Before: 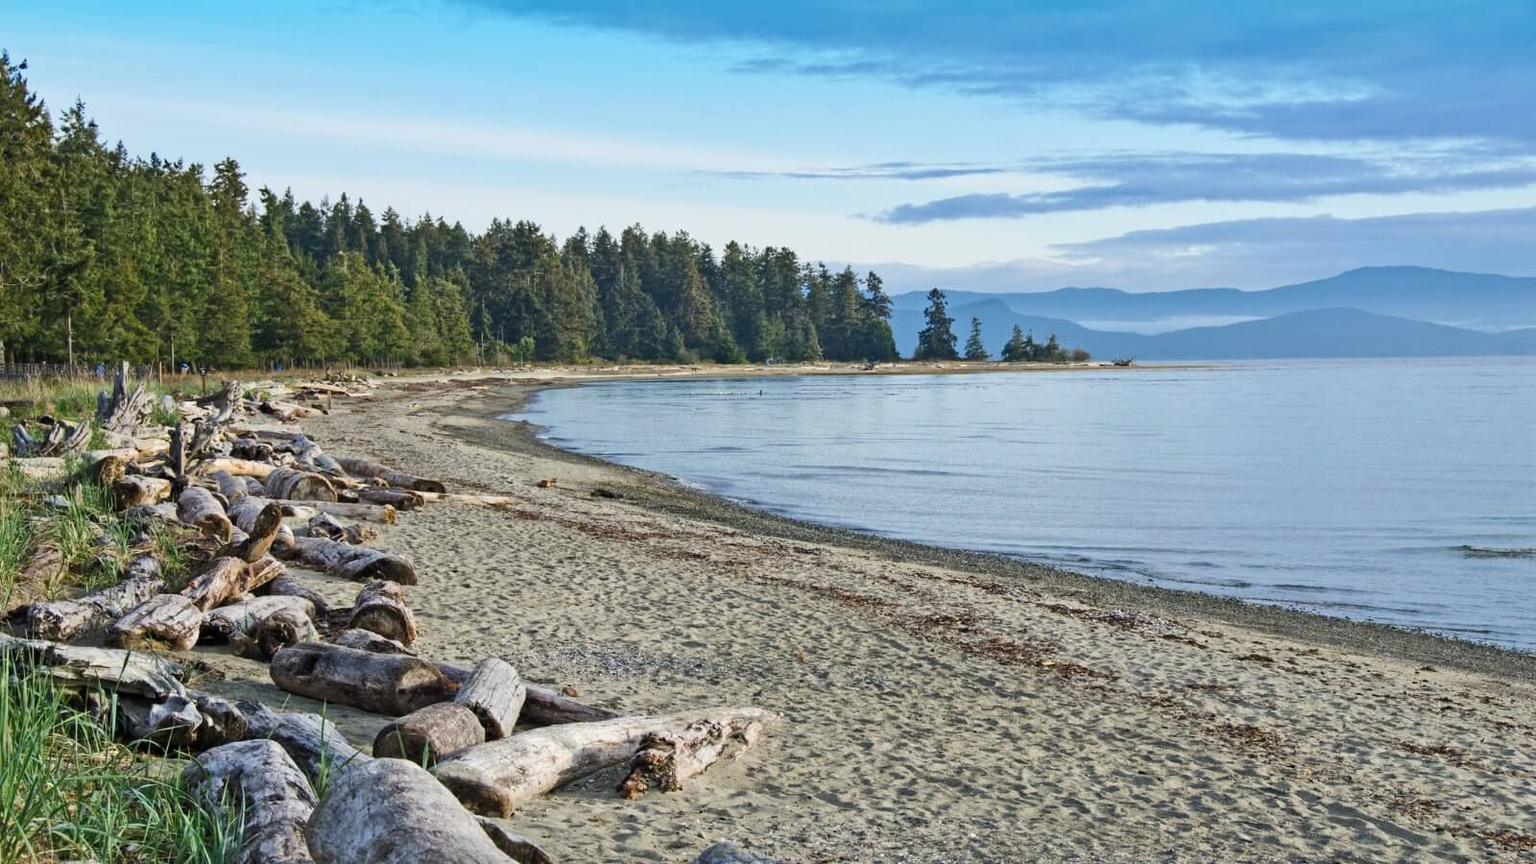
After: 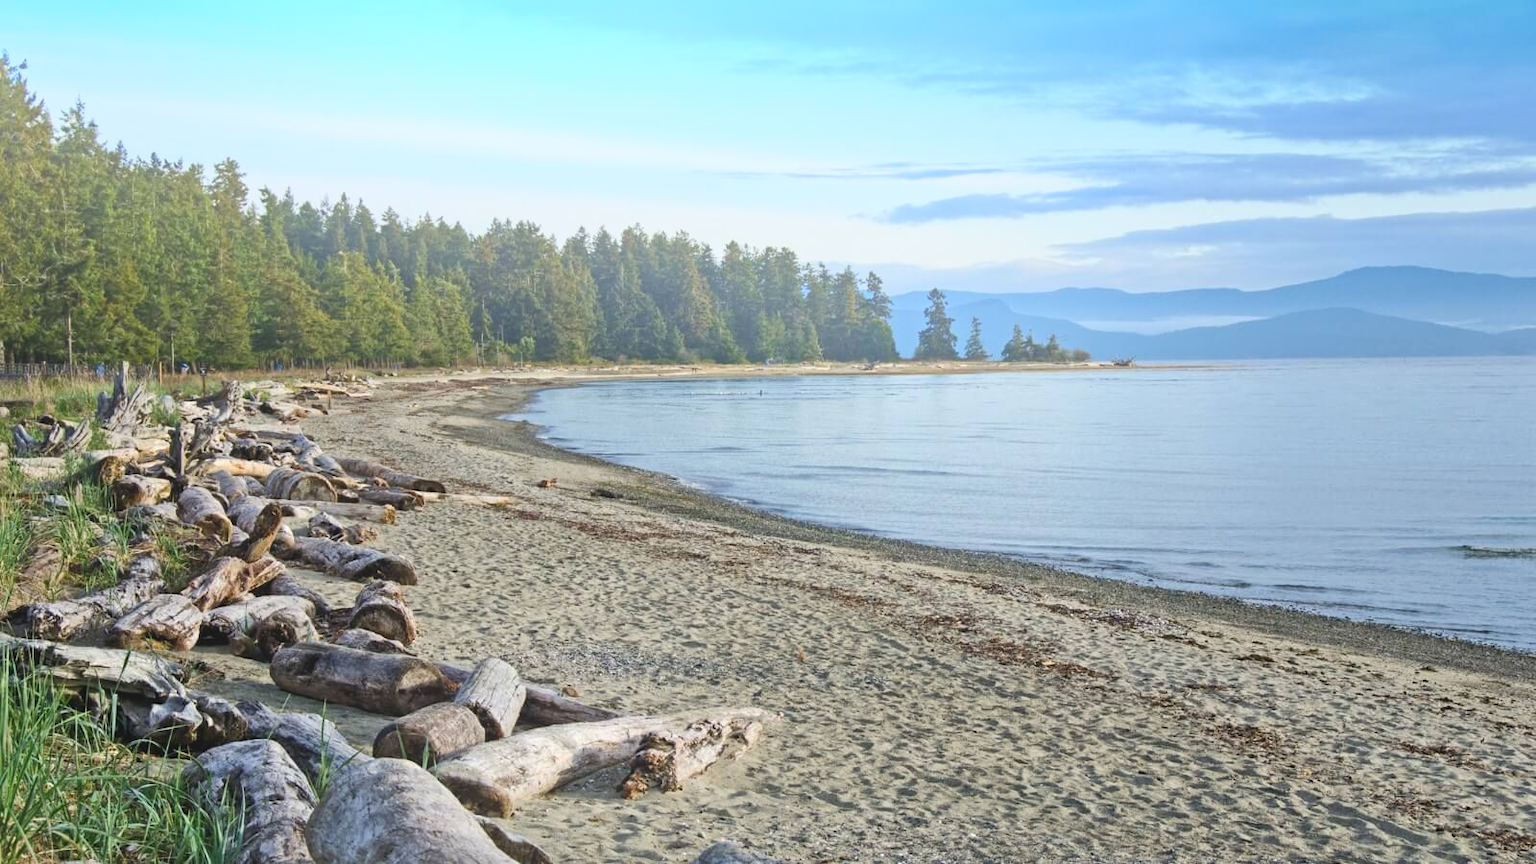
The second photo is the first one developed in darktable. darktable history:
tone equalizer: on, module defaults
bloom: size 38%, threshold 95%, strength 30%
